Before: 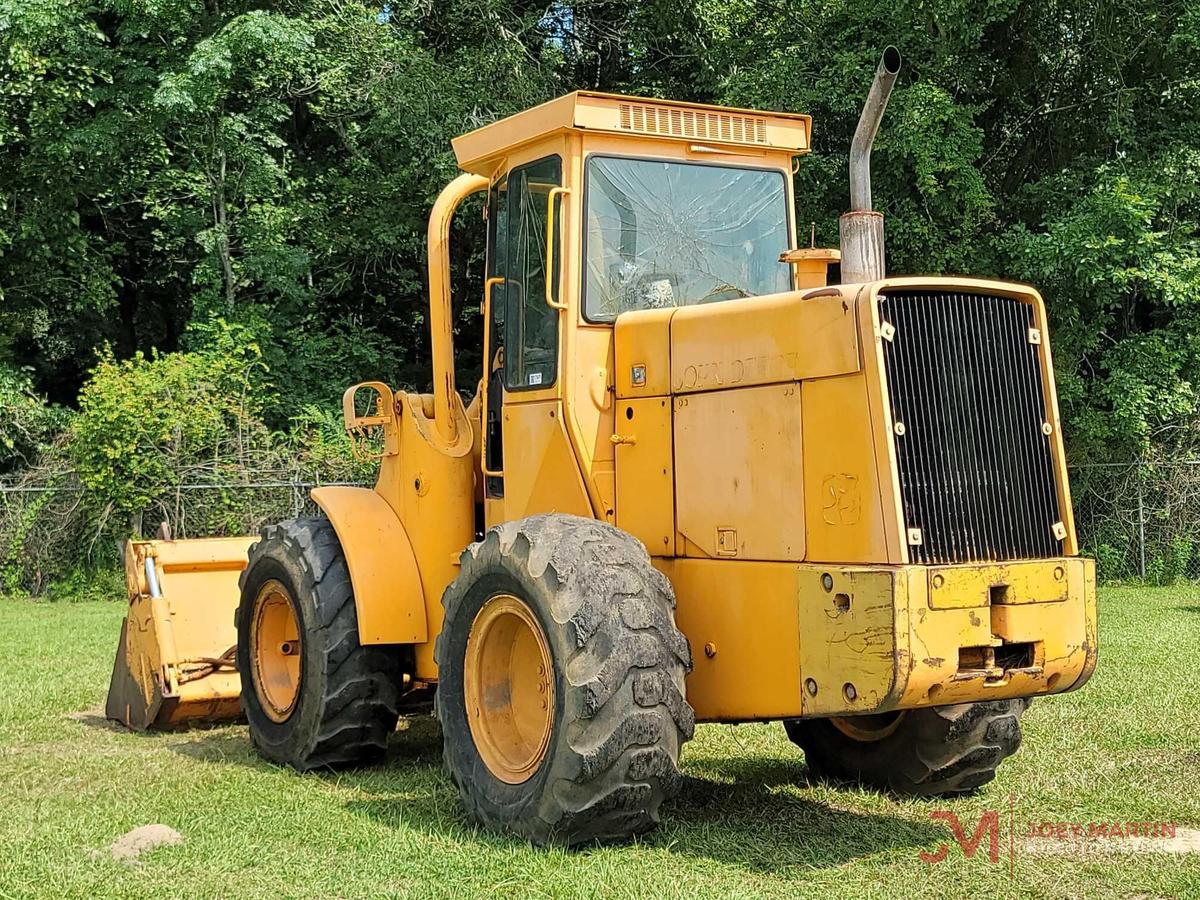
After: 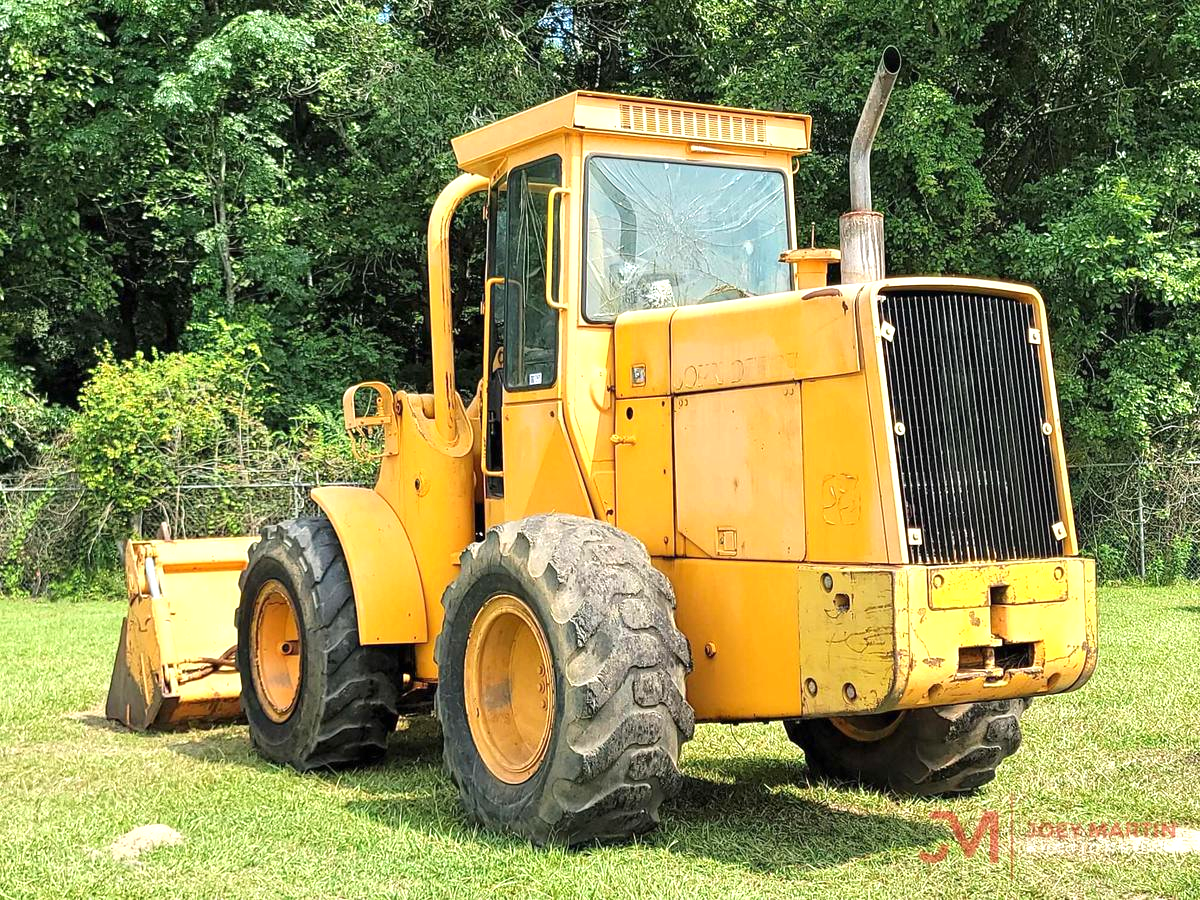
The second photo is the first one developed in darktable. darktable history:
exposure: black level correction 0, exposure 0.698 EV, compensate highlight preservation false
